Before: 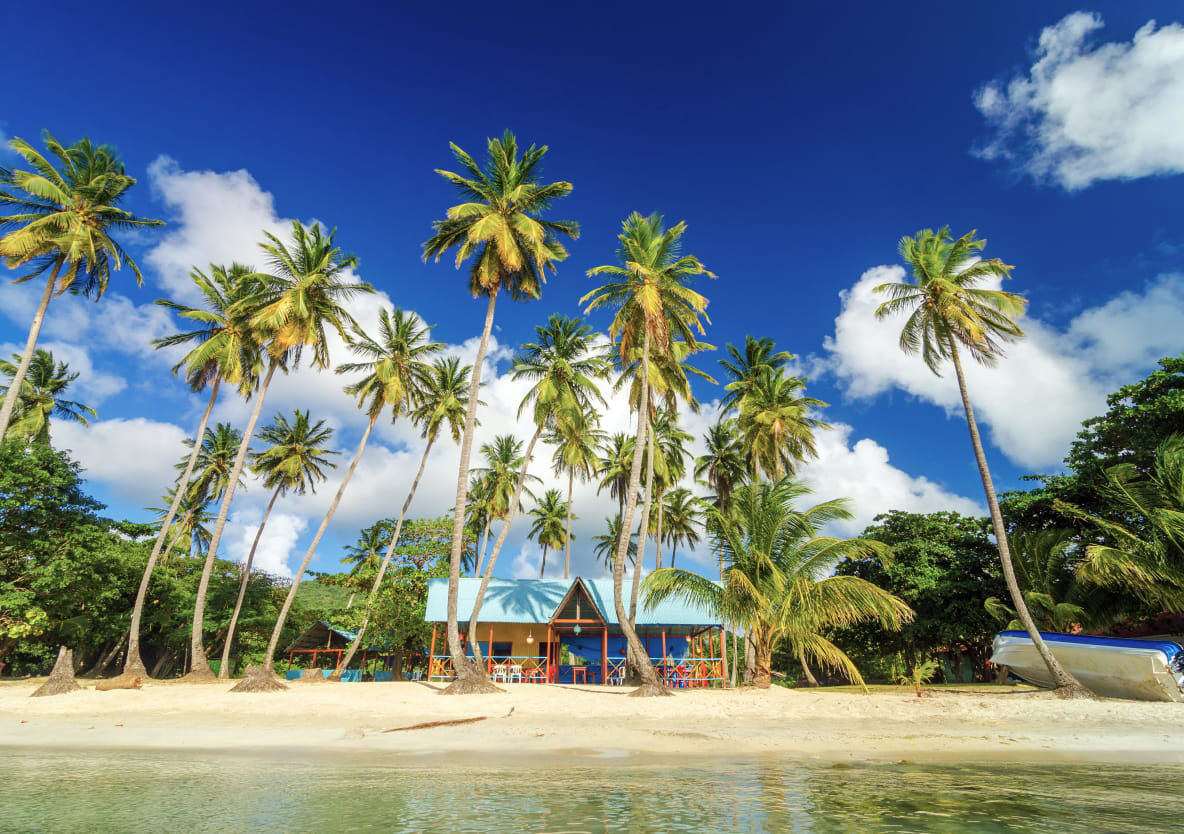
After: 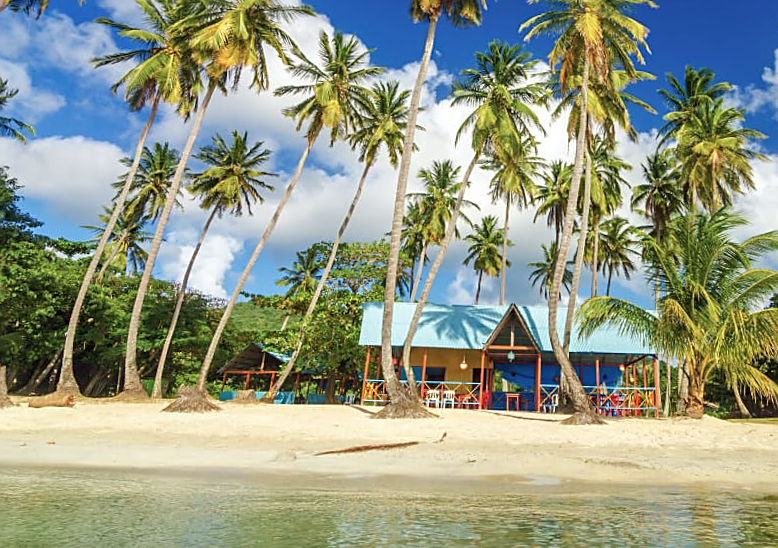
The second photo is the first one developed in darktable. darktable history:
shadows and highlights: radius 132.48, soften with gaussian
crop and rotate: angle -1.13°, left 4.064%, top 32.357%, right 28.394%
sharpen: on, module defaults
